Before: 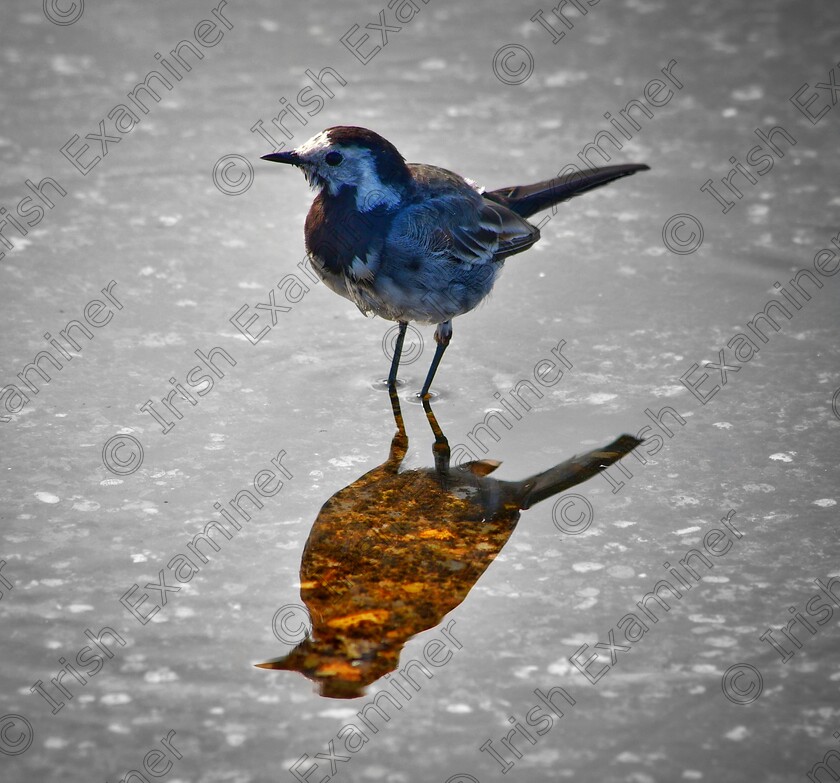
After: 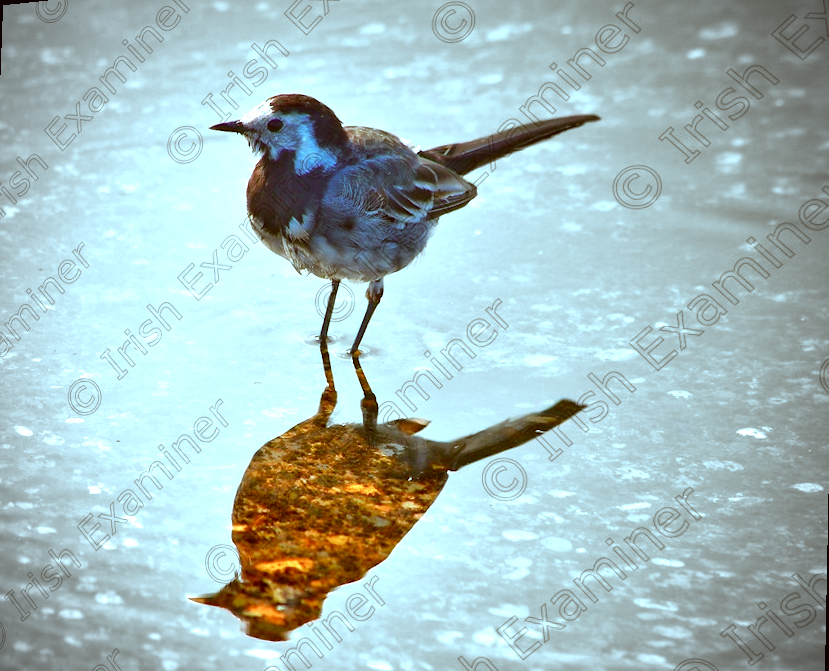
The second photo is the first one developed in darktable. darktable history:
color correction: highlights a* -14.62, highlights b* -16.22, shadows a* 10.12, shadows b* 29.4
vignetting: unbound false
exposure: exposure 0.95 EV, compensate highlight preservation false
rotate and perspective: rotation 1.69°, lens shift (vertical) -0.023, lens shift (horizontal) -0.291, crop left 0.025, crop right 0.988, crop top 0.092, crop bottom 0.842
